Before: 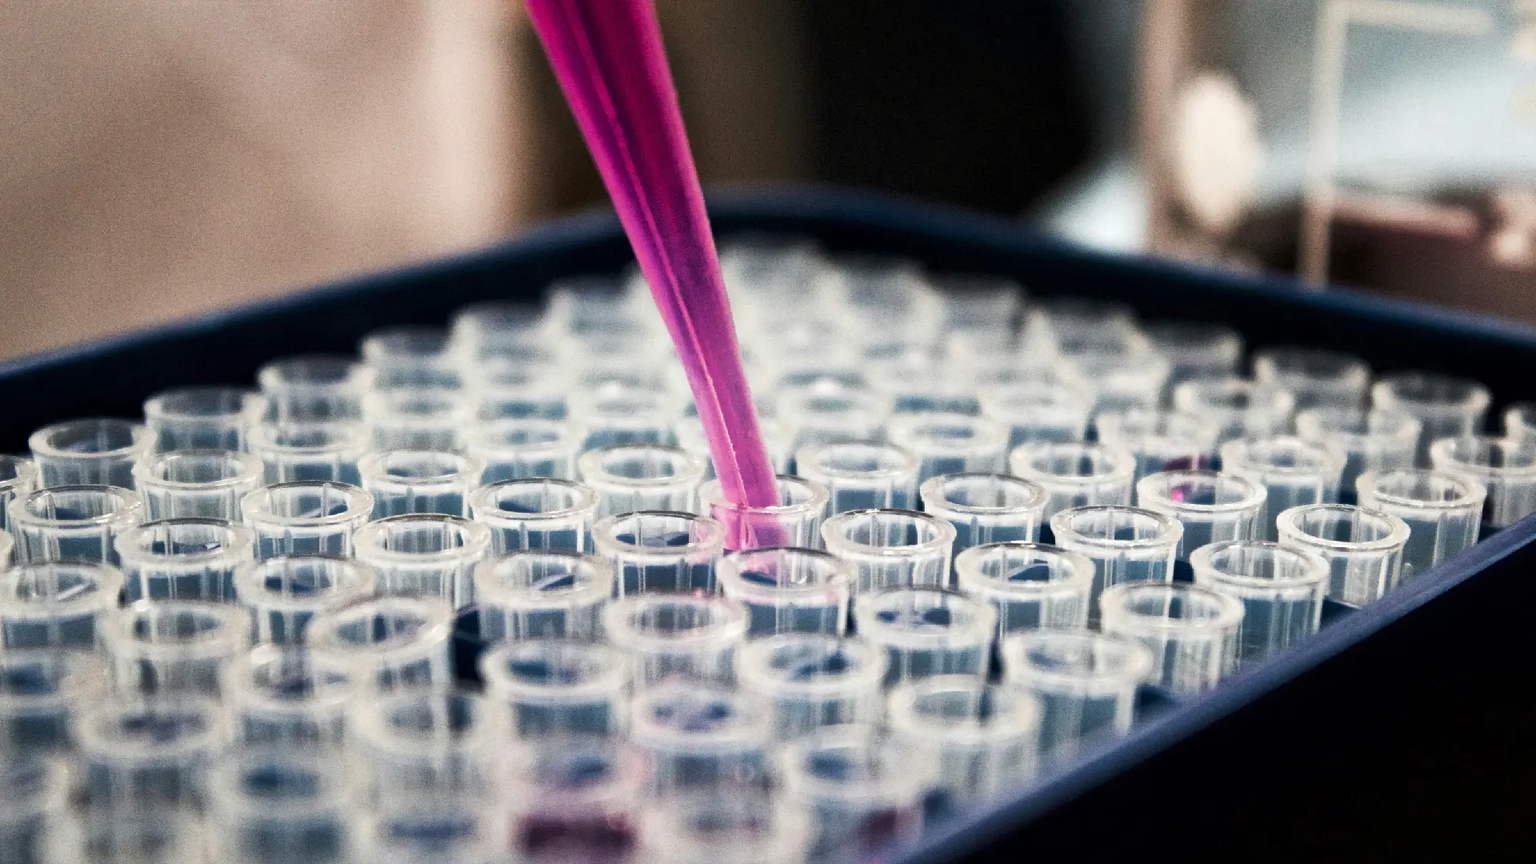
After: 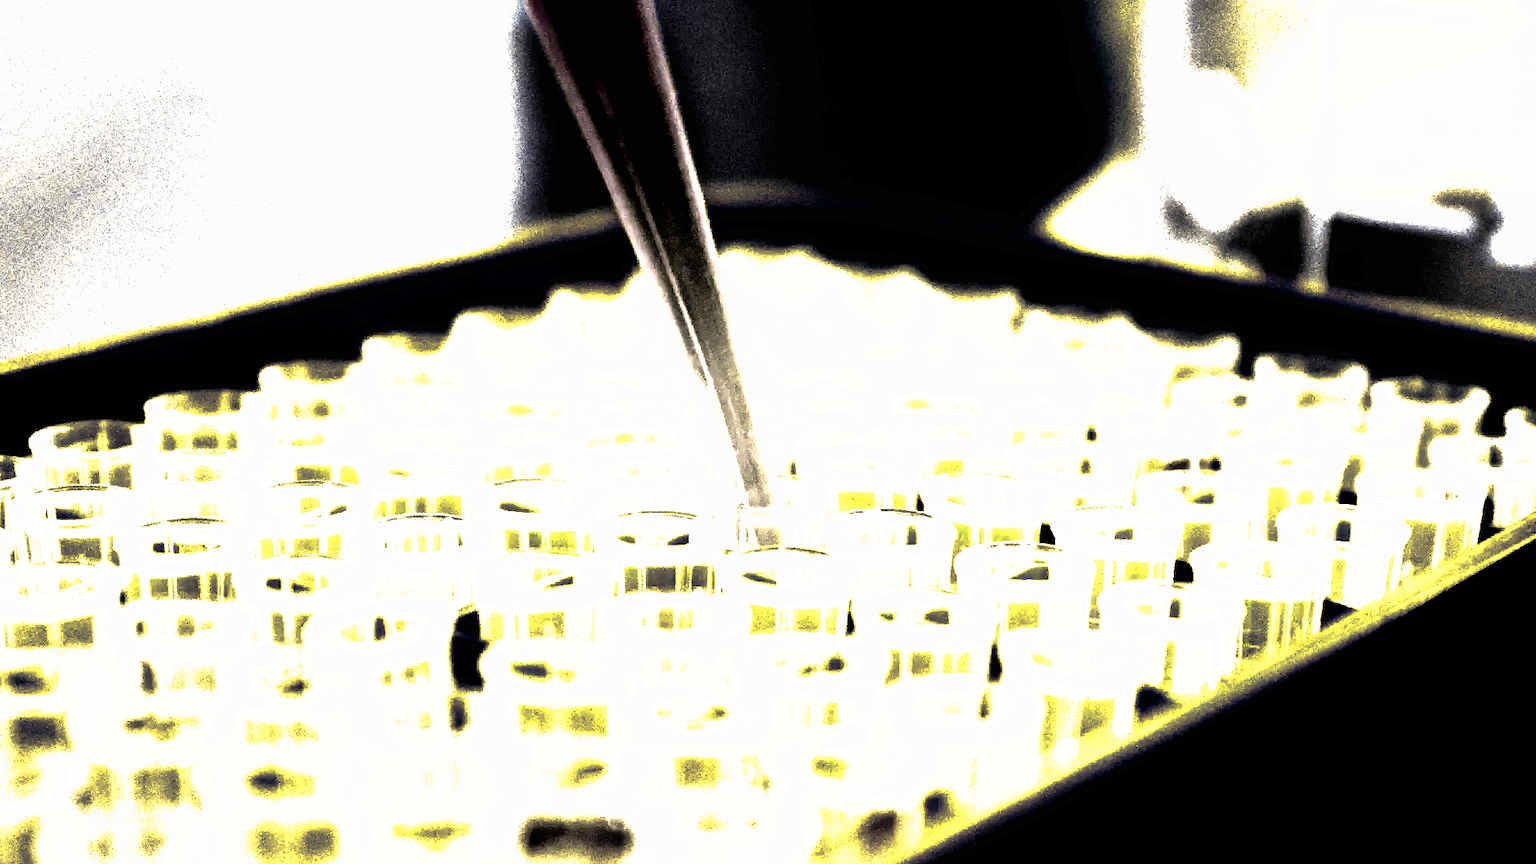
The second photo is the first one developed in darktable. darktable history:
tone curve: curves: ch0 [(0, 0) (0.003, 0.01) (0.011, 0.011) (0.025, 0.008) (0.044, 0.007) (0.069, 0.006) (0.1, 0.005) (0.136, 0.015) (0.177, 0.094) (0.224, 0.241) (0.277, 0.369) (0.335, 0.5) (0.399, 0.648) (0.468, 0.811) (0.543, 0.975) (0.623, 0.989) (0.709, 0.989) (0.801, 0.99) (0.898, 0.99) (1, 1)], preserve colors none
color look up table: target L [98.62, 100, 68.49, 69.52, 70.03, 96.54, 54.65, 70.62, 97.06, 97.02, 38.68, 28.72, 21.38, 0.194, 200.09, 100.34, 99.11, 68.49, 96.54, 100, 90.73, 97.19, 43.84, 23.27, 39.8, 46.6, 42.6, 29.96, 54.73, 100.34, 70.63, 69.98, 97.19, 31.56, 46.38, 38.15, 40.6, 43.19, 43.66, 17.92, 25.32, 13.89, 0.183, 12.87, 100, 55.12, 98.35, 64.85, 27.93], target a [-0.194, -0.097, -1.595, -1.27, 0.297, -2.838, -0.367, -2.577, -4.742, -4.943, -0.677, -1.169, -0.045, 0.069, 0, 0, -0.948, -1.595, -2.838, -0.097, -68.31, -0.264, 1.504, 4.409, 2.074, 0.614, 0.166, 1.104, -0.001, 0.001, -2.465, -0.067, -0.264, 5.388, -3.073, 1.278, 0.836, -0.121, -0.29, 3.292, -0.138, 0.707, 0, 0.493, -0.097, -0.158, -10.08, -37.19, -0.749], target b [2.414, 1.214, 23.03, 1.621, -1.061, 44.04, -0.12, 29, 72.61, 73.13, 3.166, 2.565, 1.043, -0.254, 0, 0, 0.739, 23.03, 44.04, 1.214, 63.9, 0.988, 3.559, 1.432, 4.012, 4.684, 4.864, 2.541, 0.01, -0.001, 27.14, 0.82, 0.988, 2.249, 4.426, 2.616, 3.983, 4.422, 2.762, 0.448, 1.997, 0.25, 0, 0.172, 1.214, 0.589, 78.05, 22.54, 2.161], num patches 49
